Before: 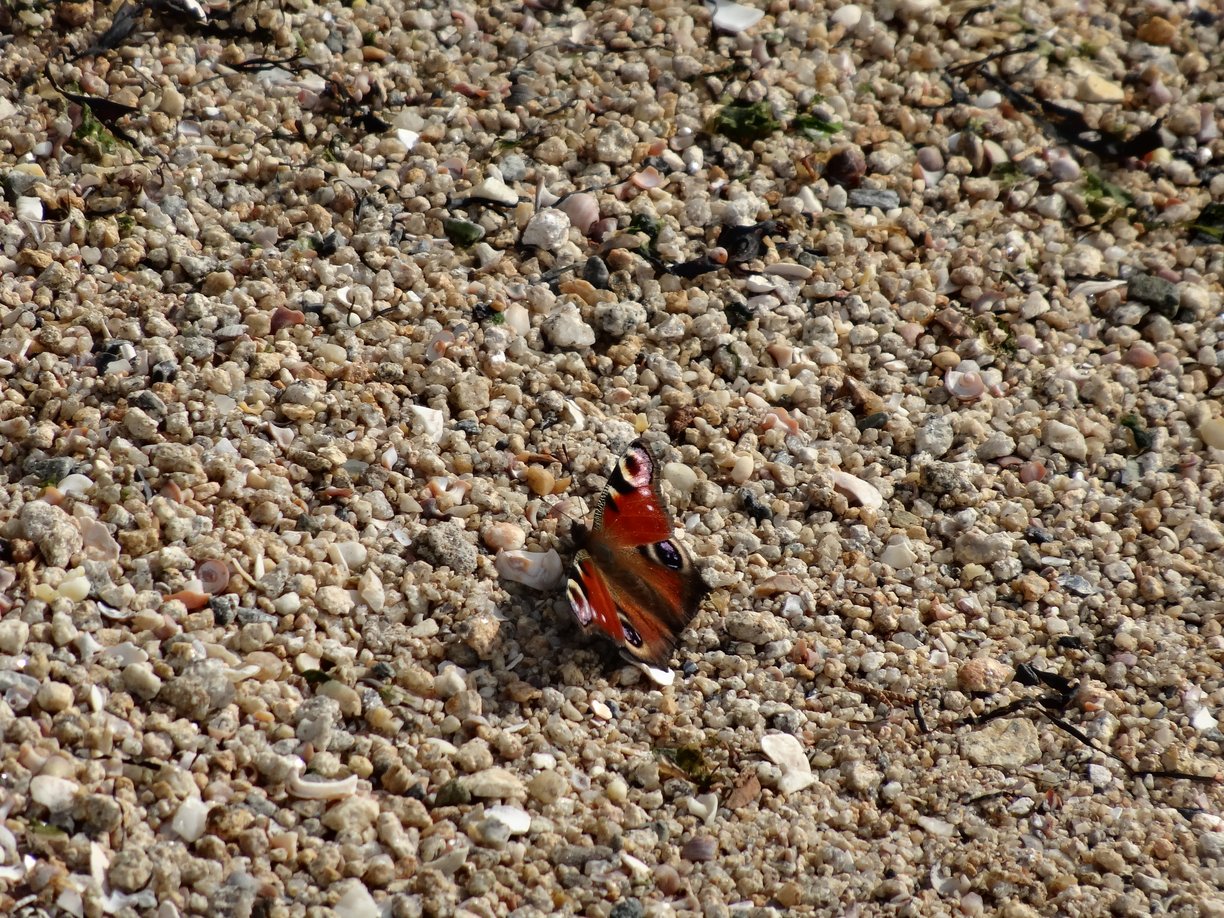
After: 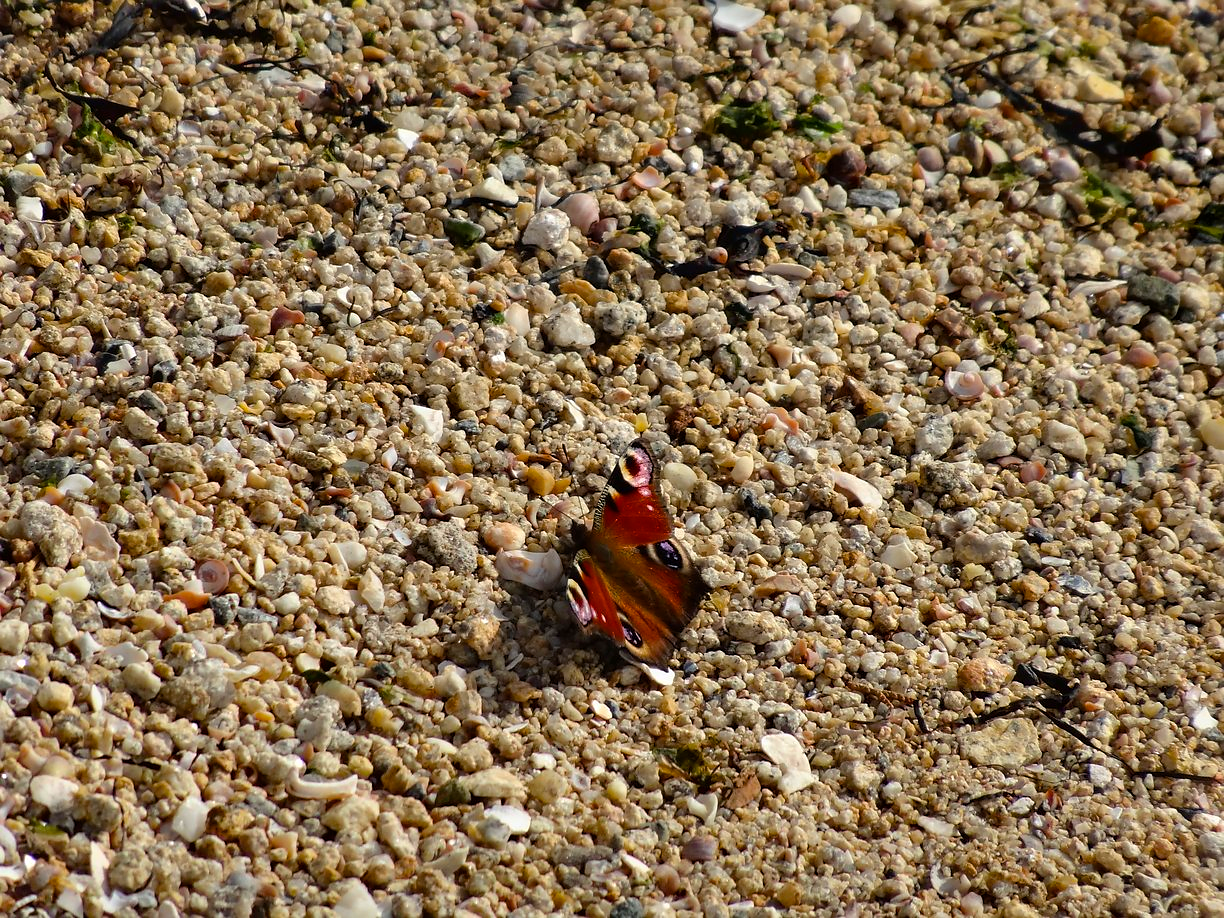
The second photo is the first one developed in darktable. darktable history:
color balance rgb: linear chroma grading › global chroma 15%, perceptual saturation grading › global saturation 30%
sharpen: radius 1, threshold 1
